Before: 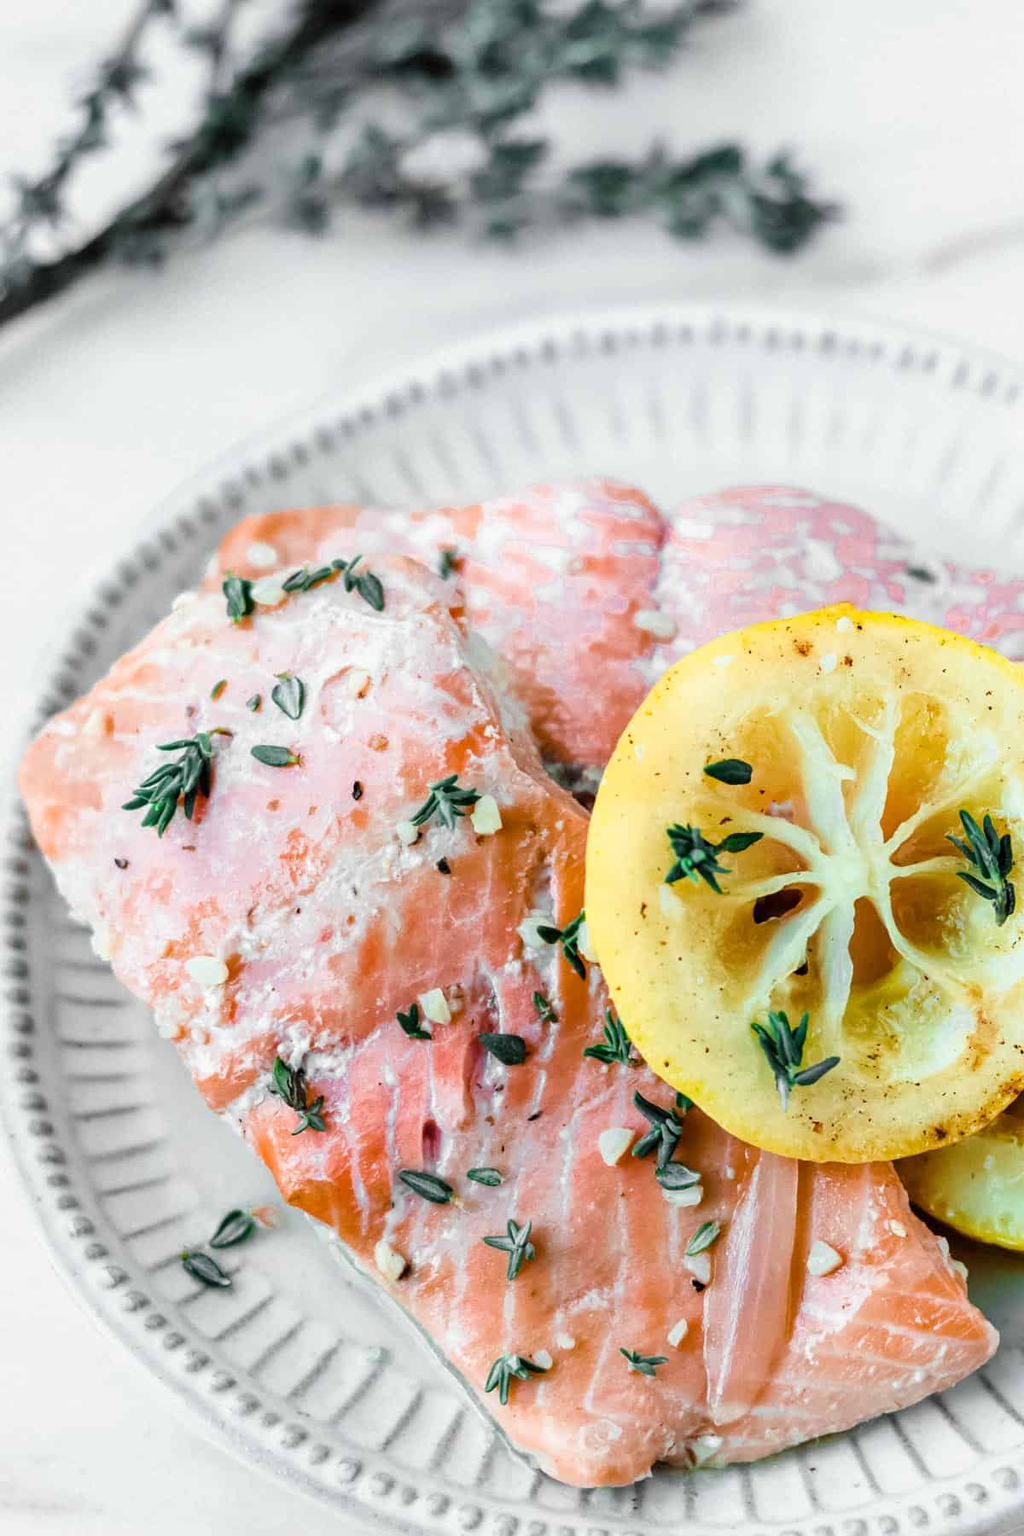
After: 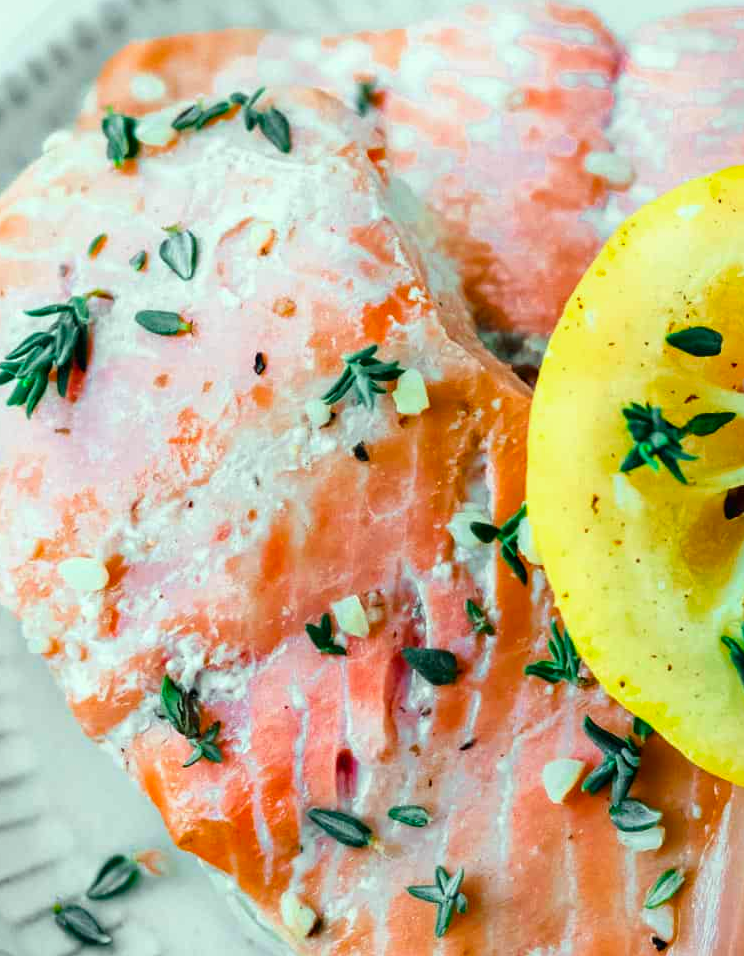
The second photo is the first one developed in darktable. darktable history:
color correction: highlights a* -7.33, highlights b* 1.26, shadows a* -3.55, saturation 1.4
crop: left 13.312%, top 31.28%, right 24.627%, bottom 15.582%
